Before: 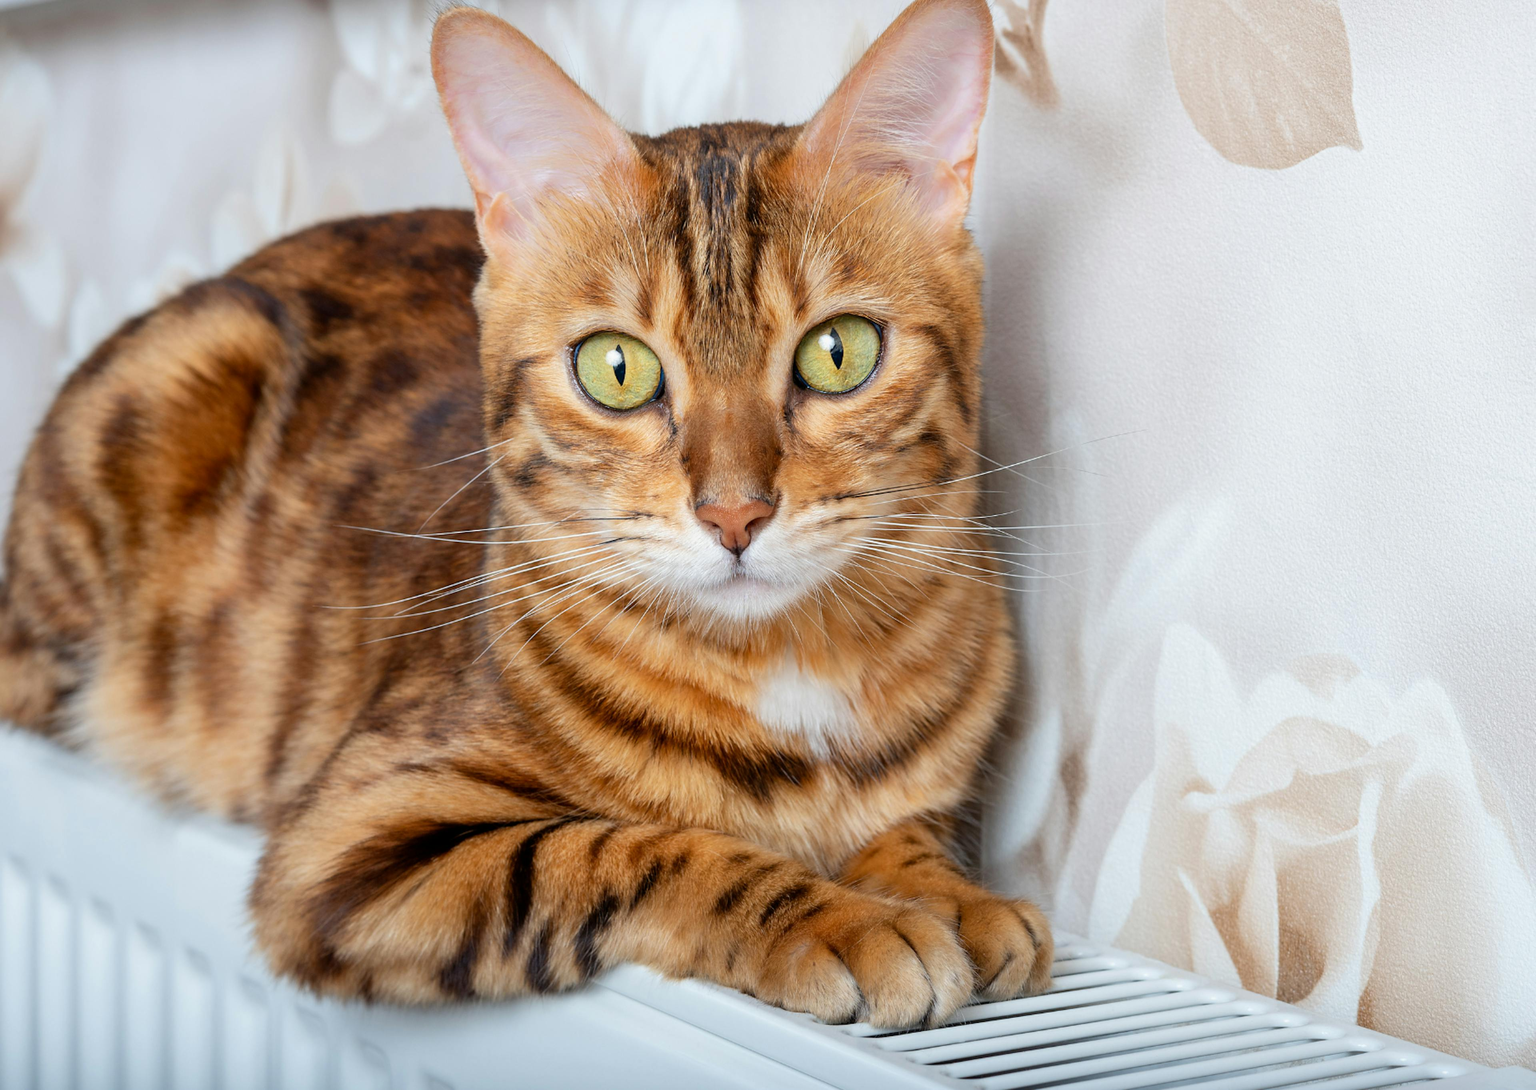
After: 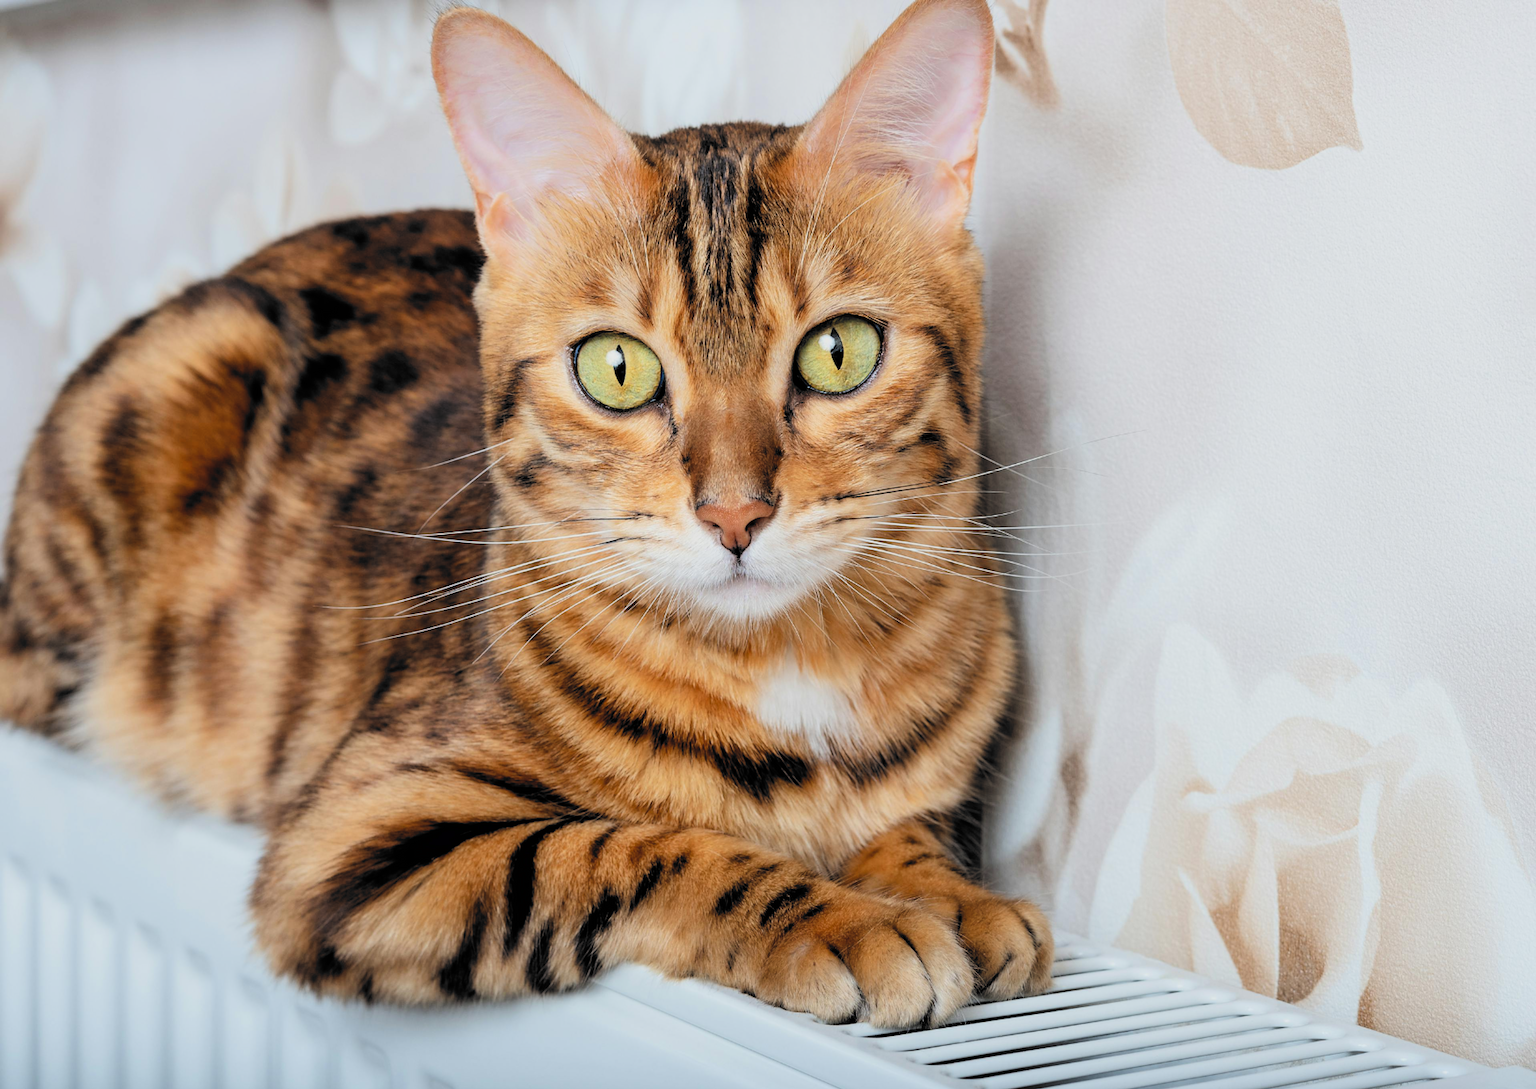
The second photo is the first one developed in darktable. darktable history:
filmic rgb: black relative exposure -5.13 EV, white relative exposure 3.53 EV, hardness 3.17, contrast 1.298, highlights saturation mix -49.38%, color science v6 (2022)
